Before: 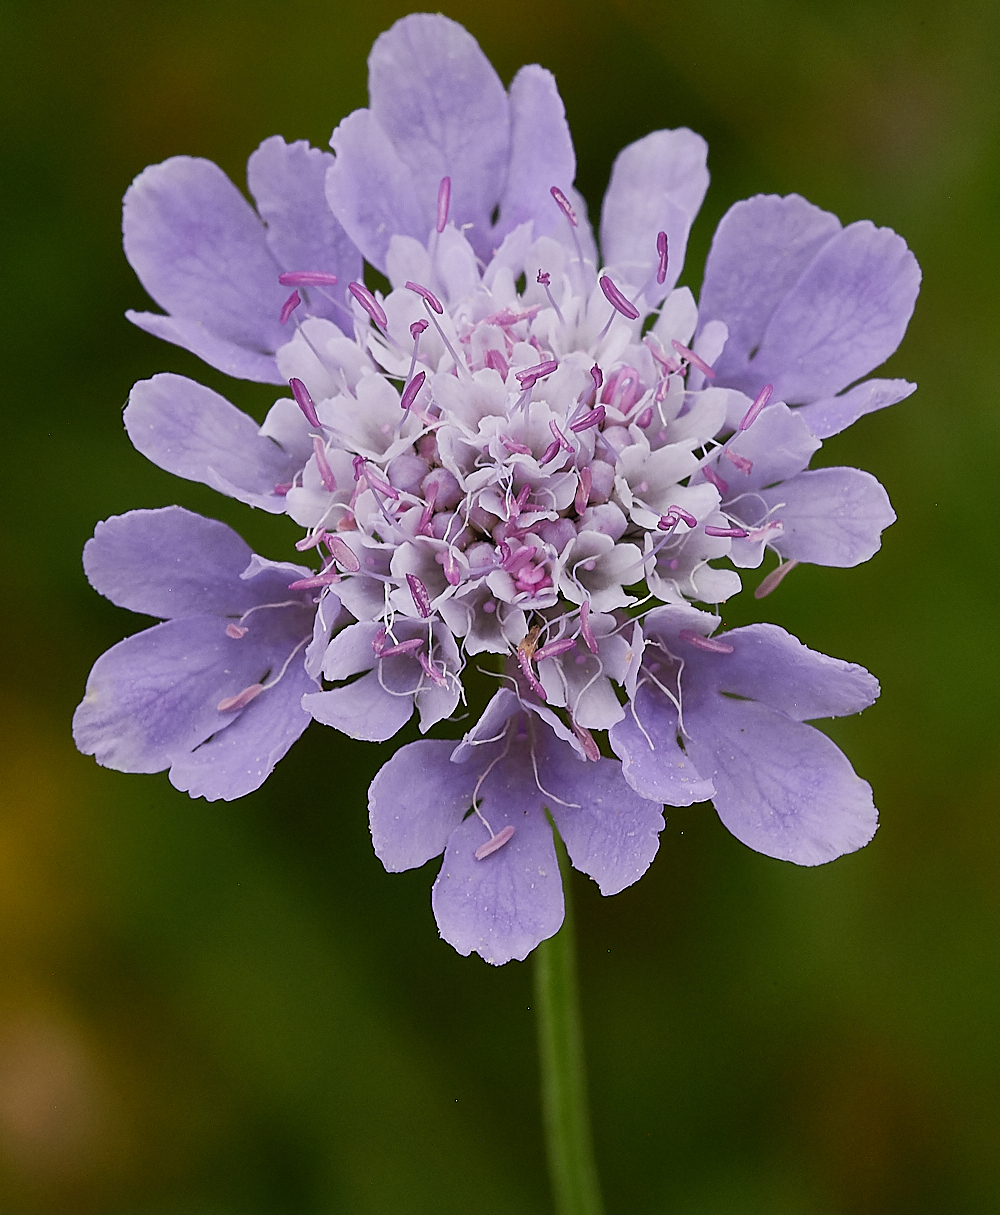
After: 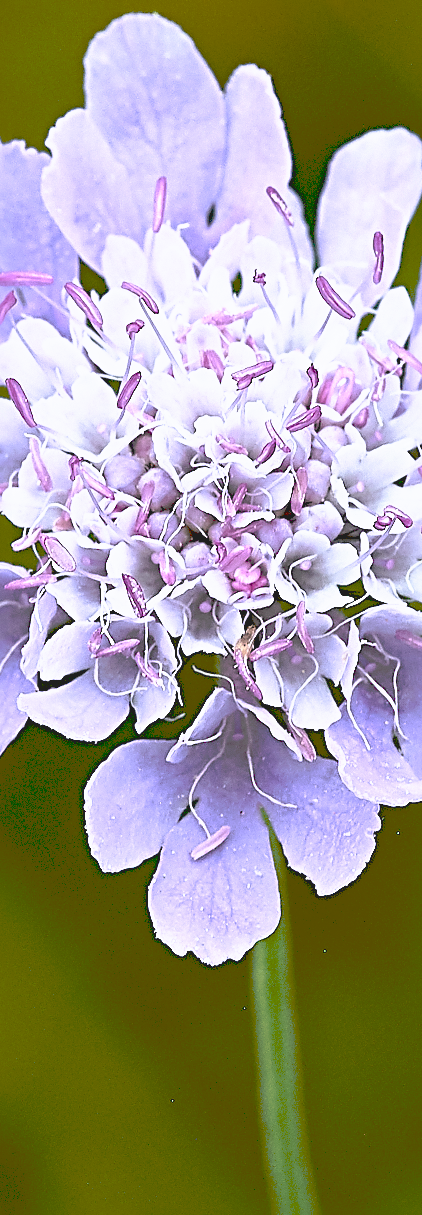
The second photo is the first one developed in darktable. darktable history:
sharpen: radius 4.863
crop: left 28.479%, right 29.313%
tone curve: curves: ch0 [(0, 0) (0.003, 0.326) (0.011, 0.332) (0.025, 0.352) (0.044, 0.378) (0.069, 0.4) (0.1, 0.416) (0.136, 0.432) (0.177, 0.468) (0.224, 0.509) (0.277, 0.554) (0.335, 0.6) (0.399, 0.642) (0.468, 0.693) (0.543, 0.753) (0.623, 0.818) (0.709, 0.897) (0.801, 0.974) (0.898, 0.991) (1, 1)], preserve colors none
contrast brightness saturation: contrast 0.16, saturation 0.32
filmic rgb: black relative exposure -5.1 EV, white relative exposure 3.5 EV, hardness 3.19, contrast 1.185, highlights saturation mix -49.81%
color calibration: illuminant Planckian (black body), x 0.375, y 0.374, temperature 4105.08 K
